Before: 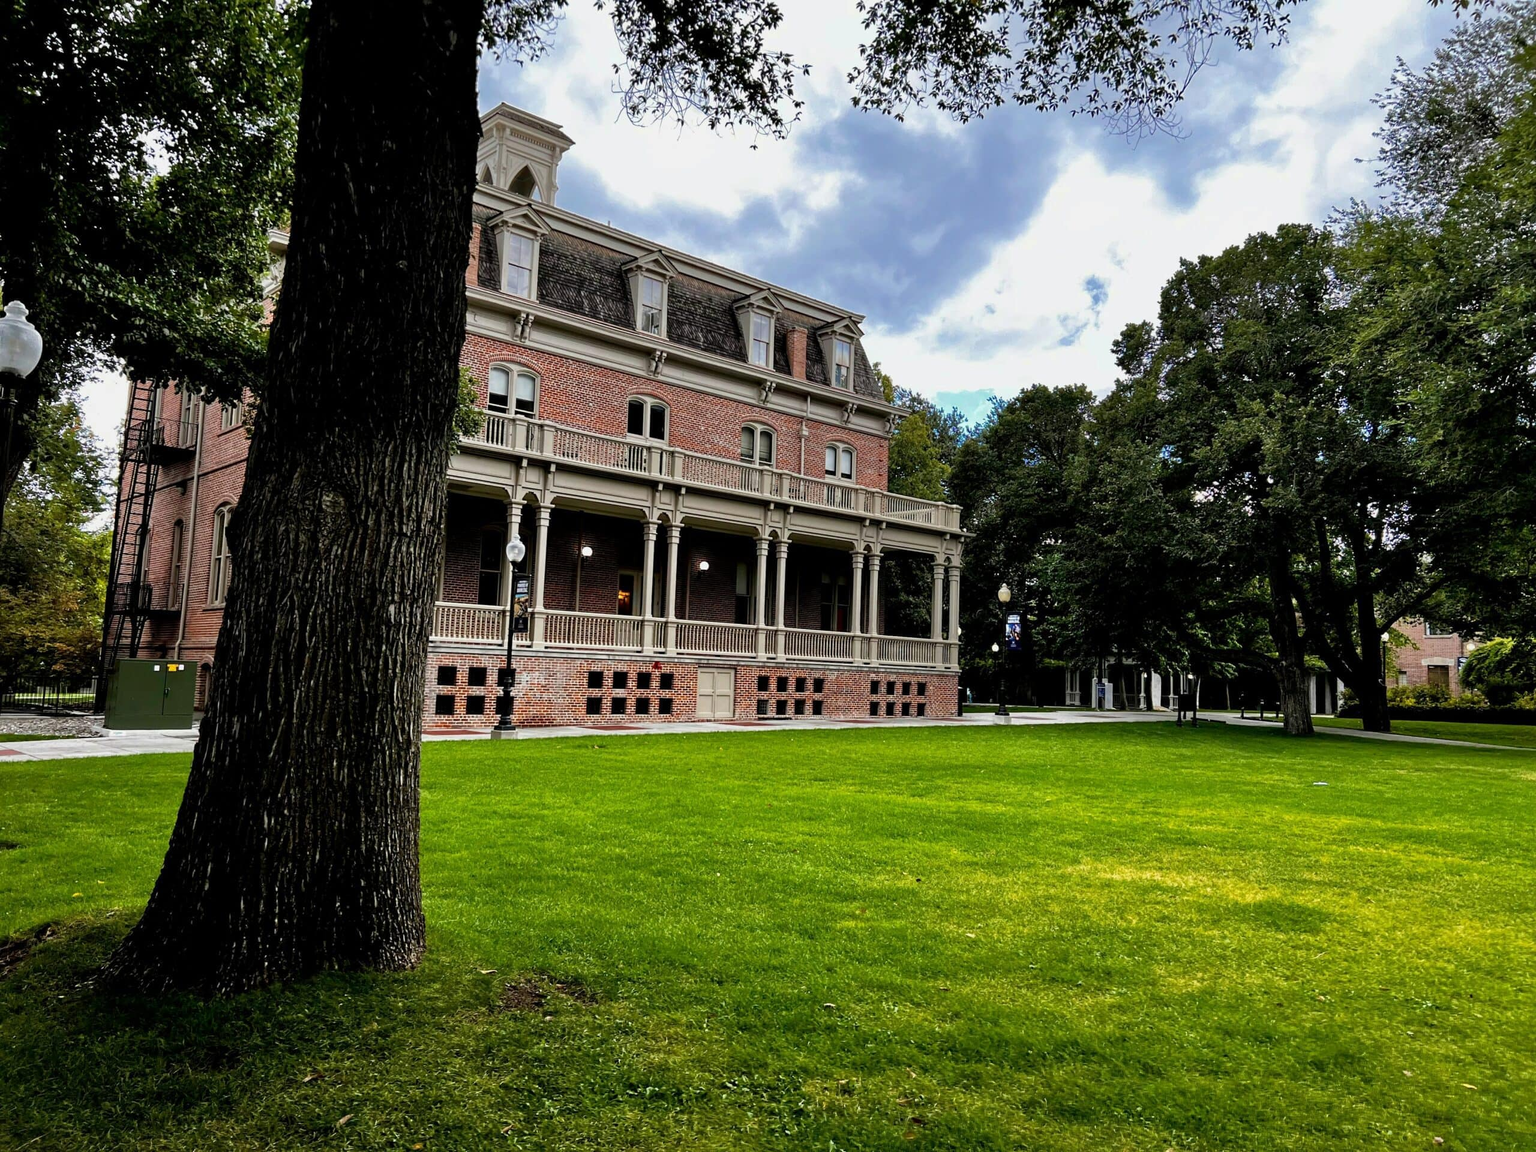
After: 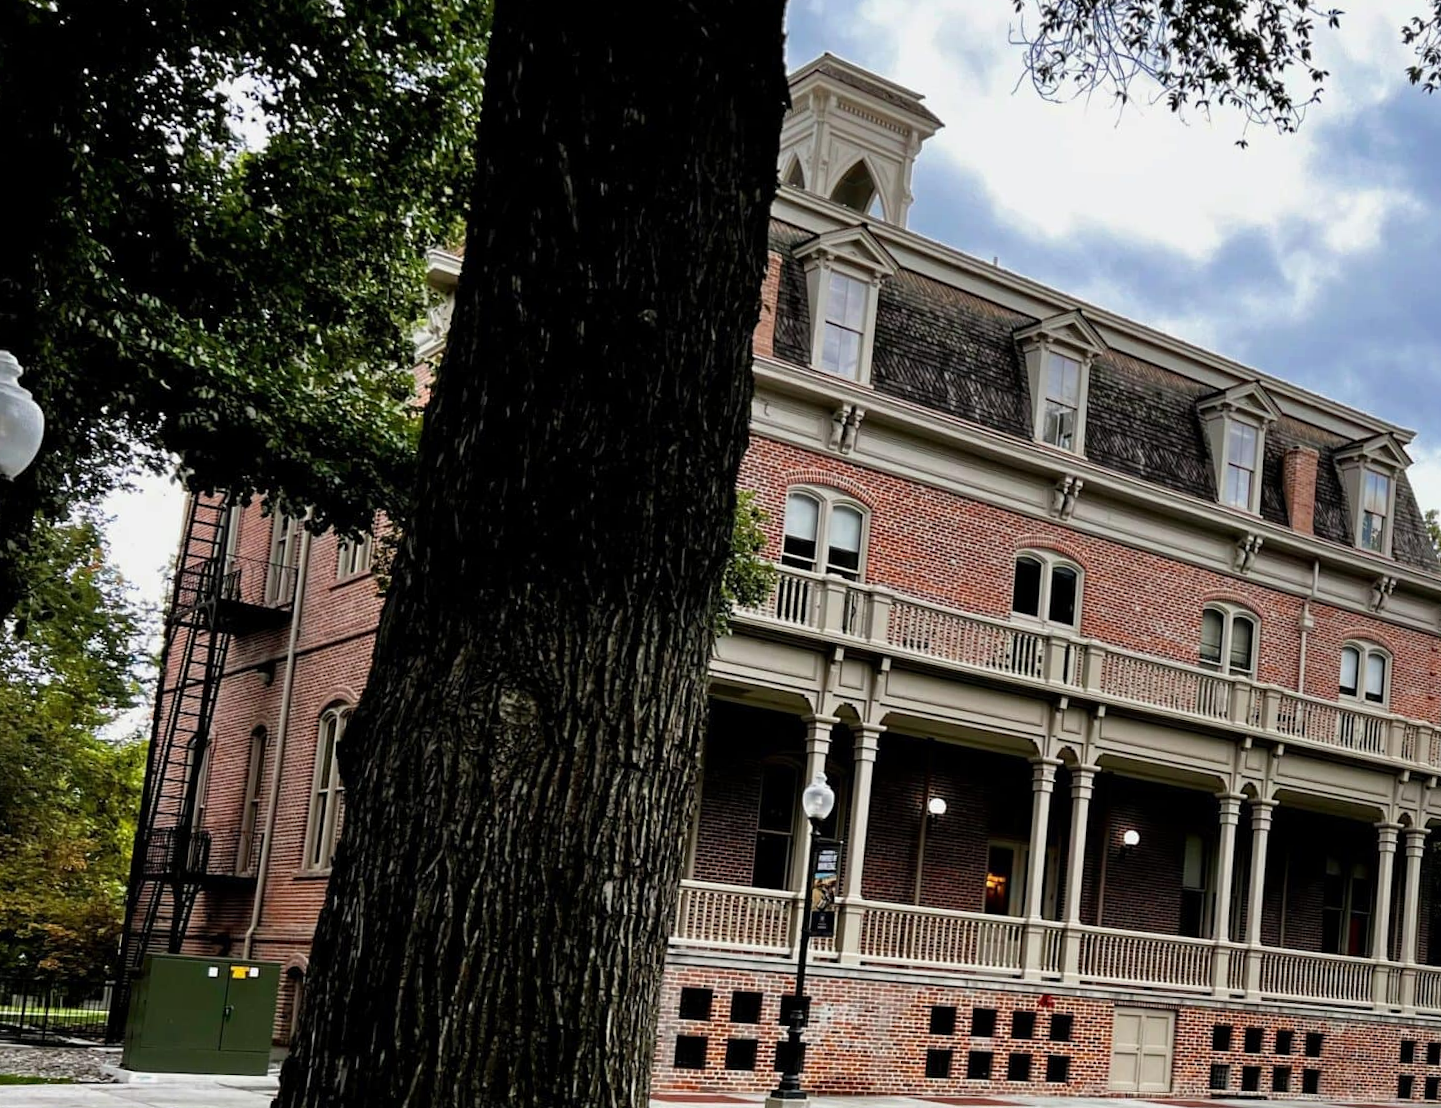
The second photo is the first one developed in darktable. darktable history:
rotate and perspective: rotation 2.27°, automatic cropping off
crop and rotate: left 3.047%, top 7.509%, right 42.236%, bottom 37.598%
